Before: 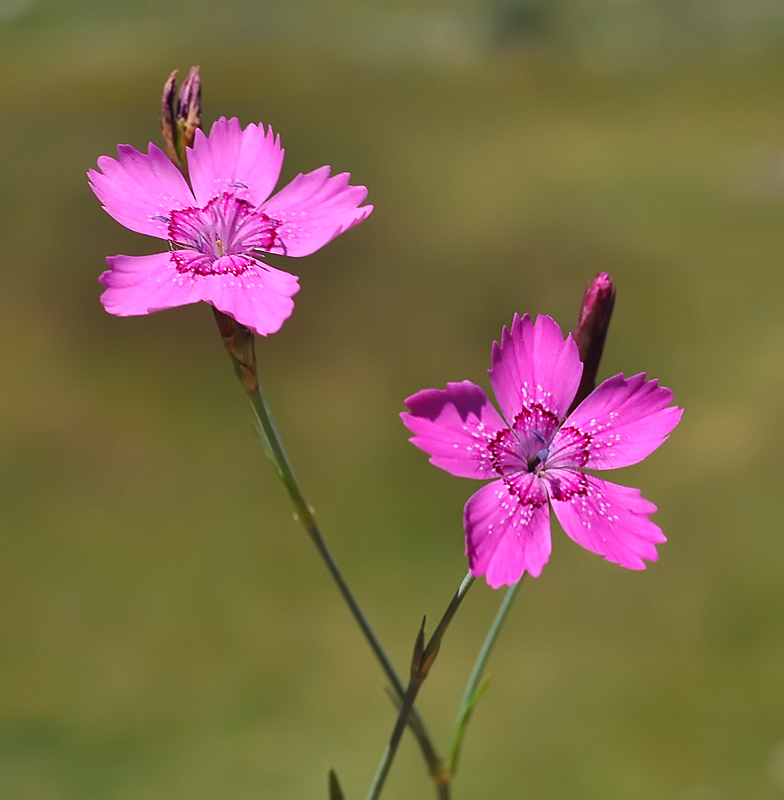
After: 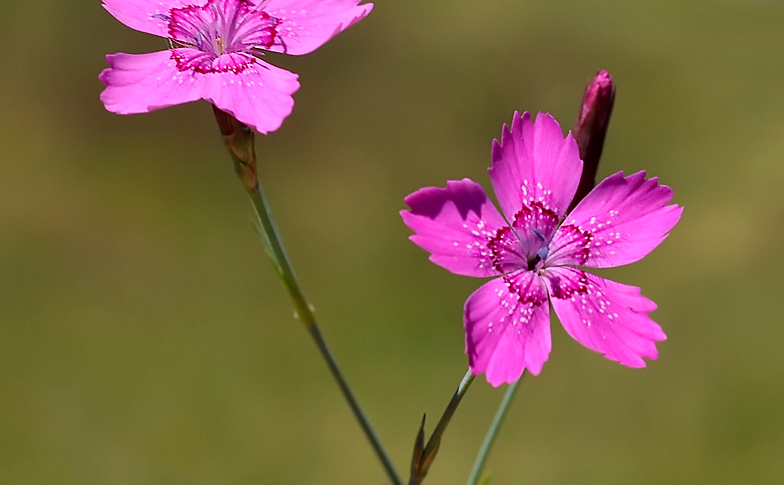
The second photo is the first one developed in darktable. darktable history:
exposure: black level correction 0.007, compensate highlight preservation false
crop and rotate: top 25.357%, bottom 13.942%
